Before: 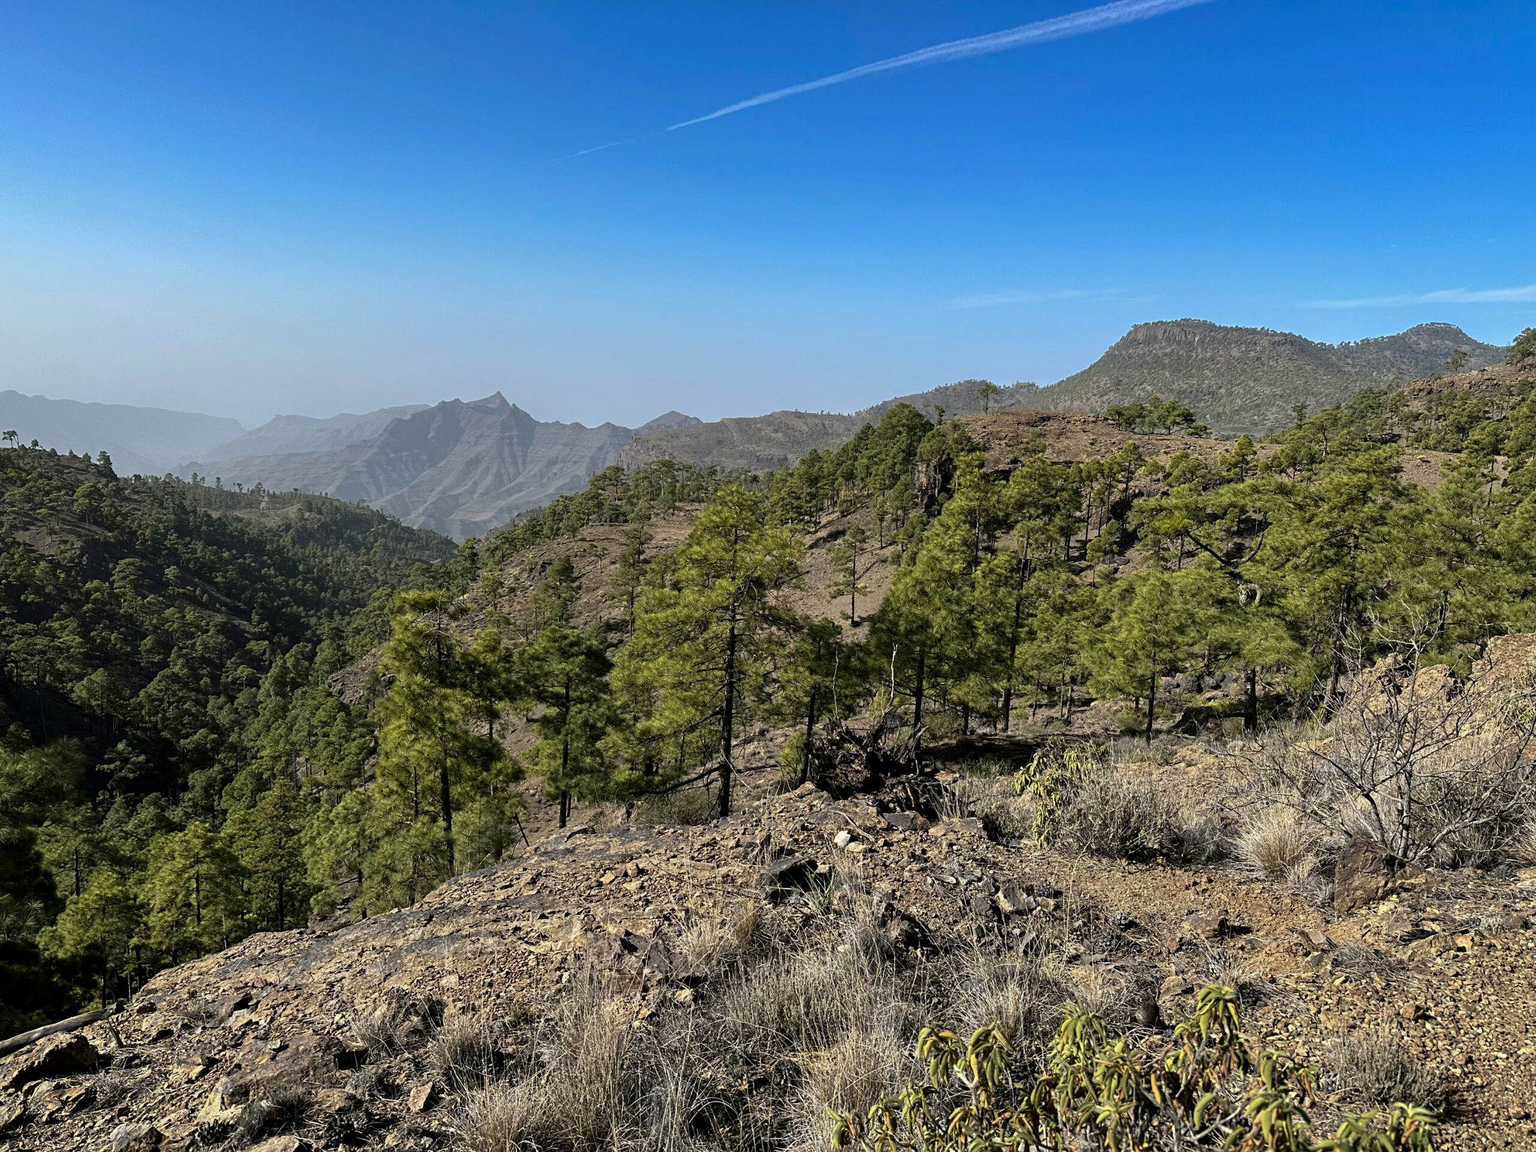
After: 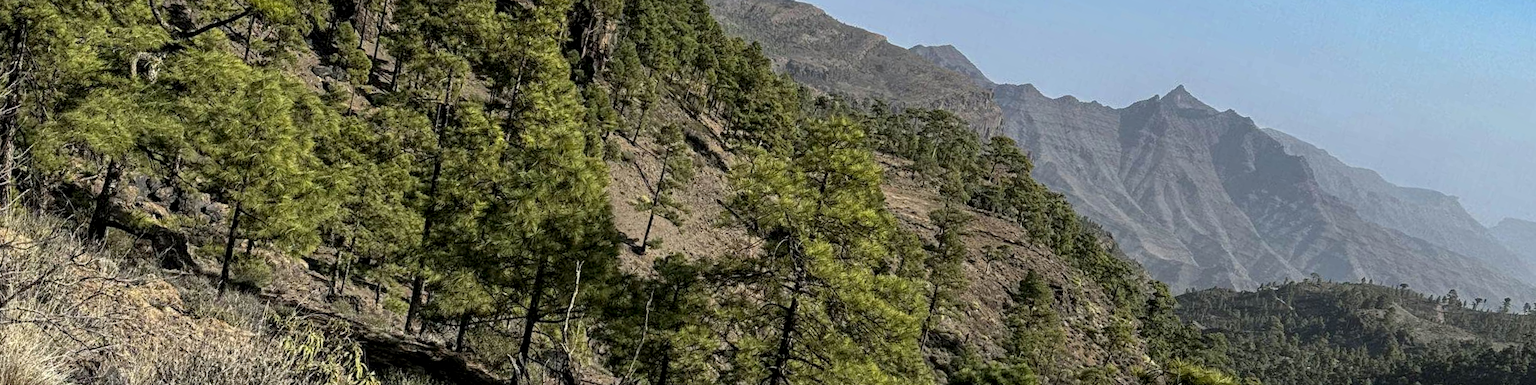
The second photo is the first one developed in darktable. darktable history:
crop and rotate: angle 16.12°, top 30.835%, bottom 35.653%
local contrast: on, module defaults
